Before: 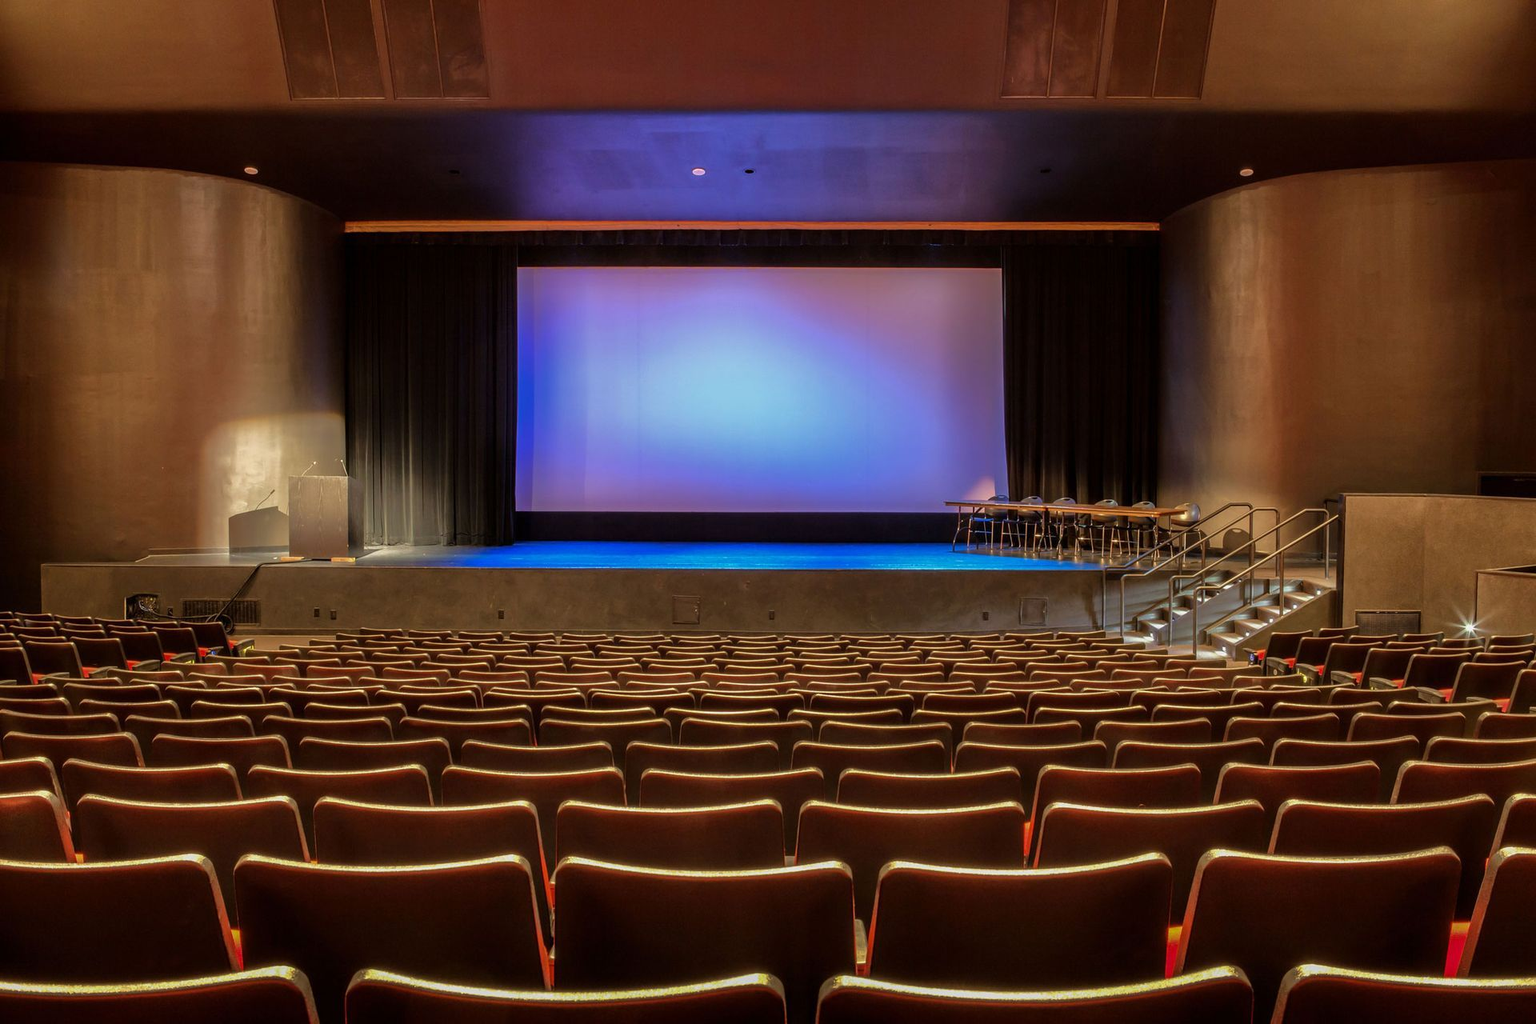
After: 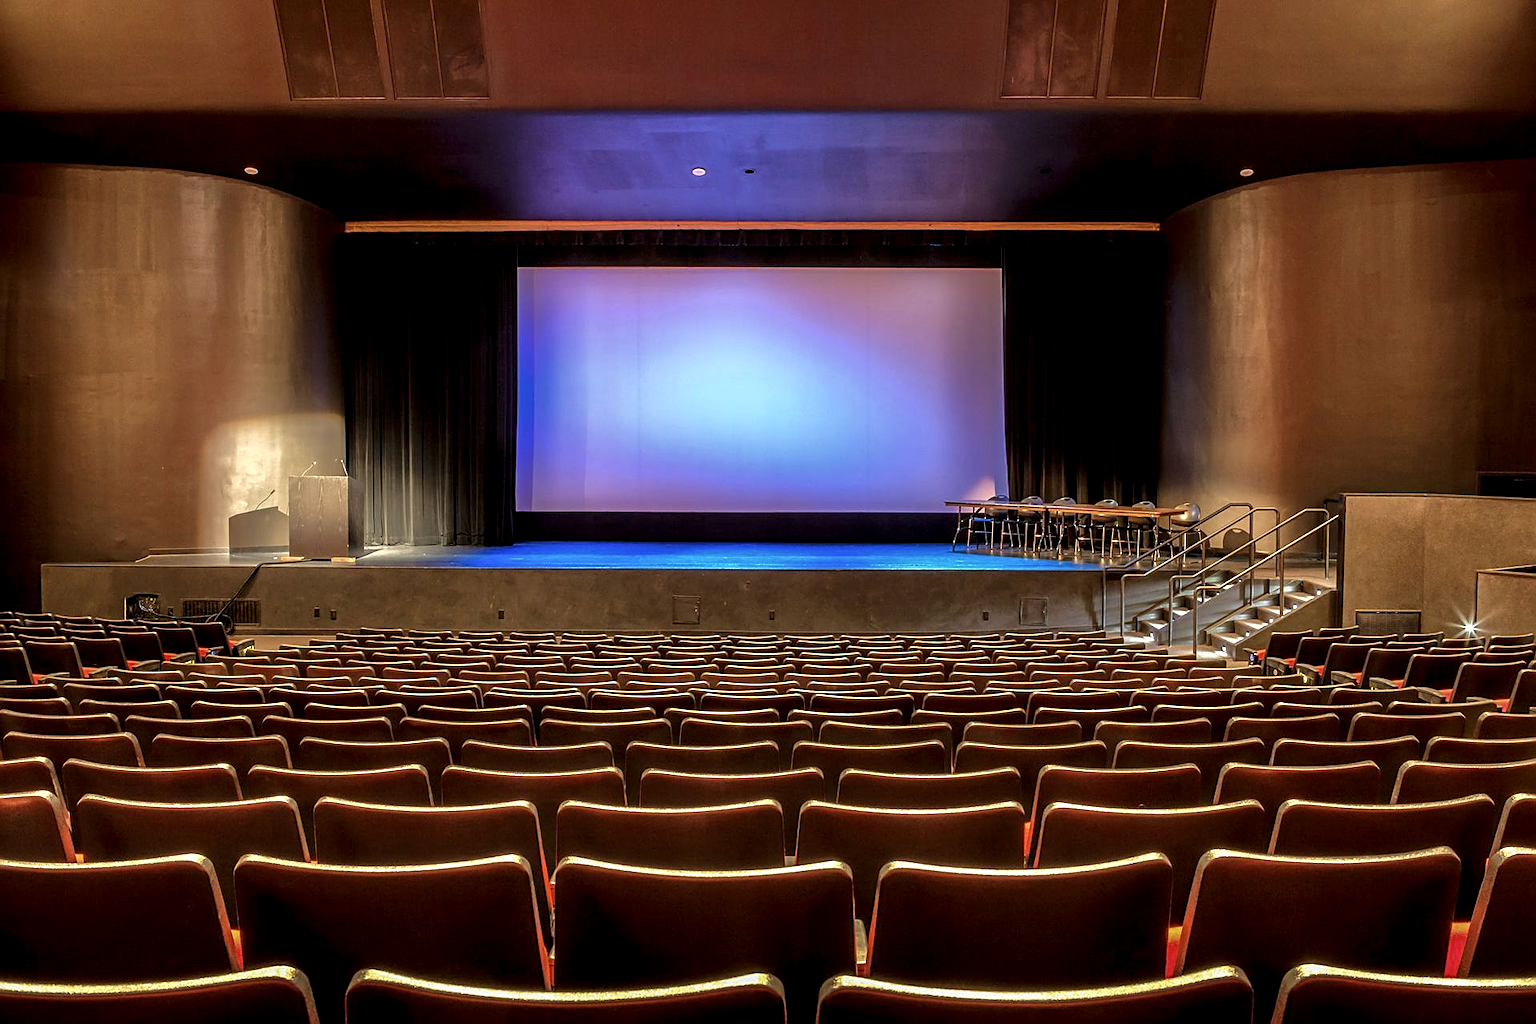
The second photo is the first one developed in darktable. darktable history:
local contrast: highlights 141%, shadows 124%, detail 139%, midtone range 0.254
sharpen: on, module defaults
